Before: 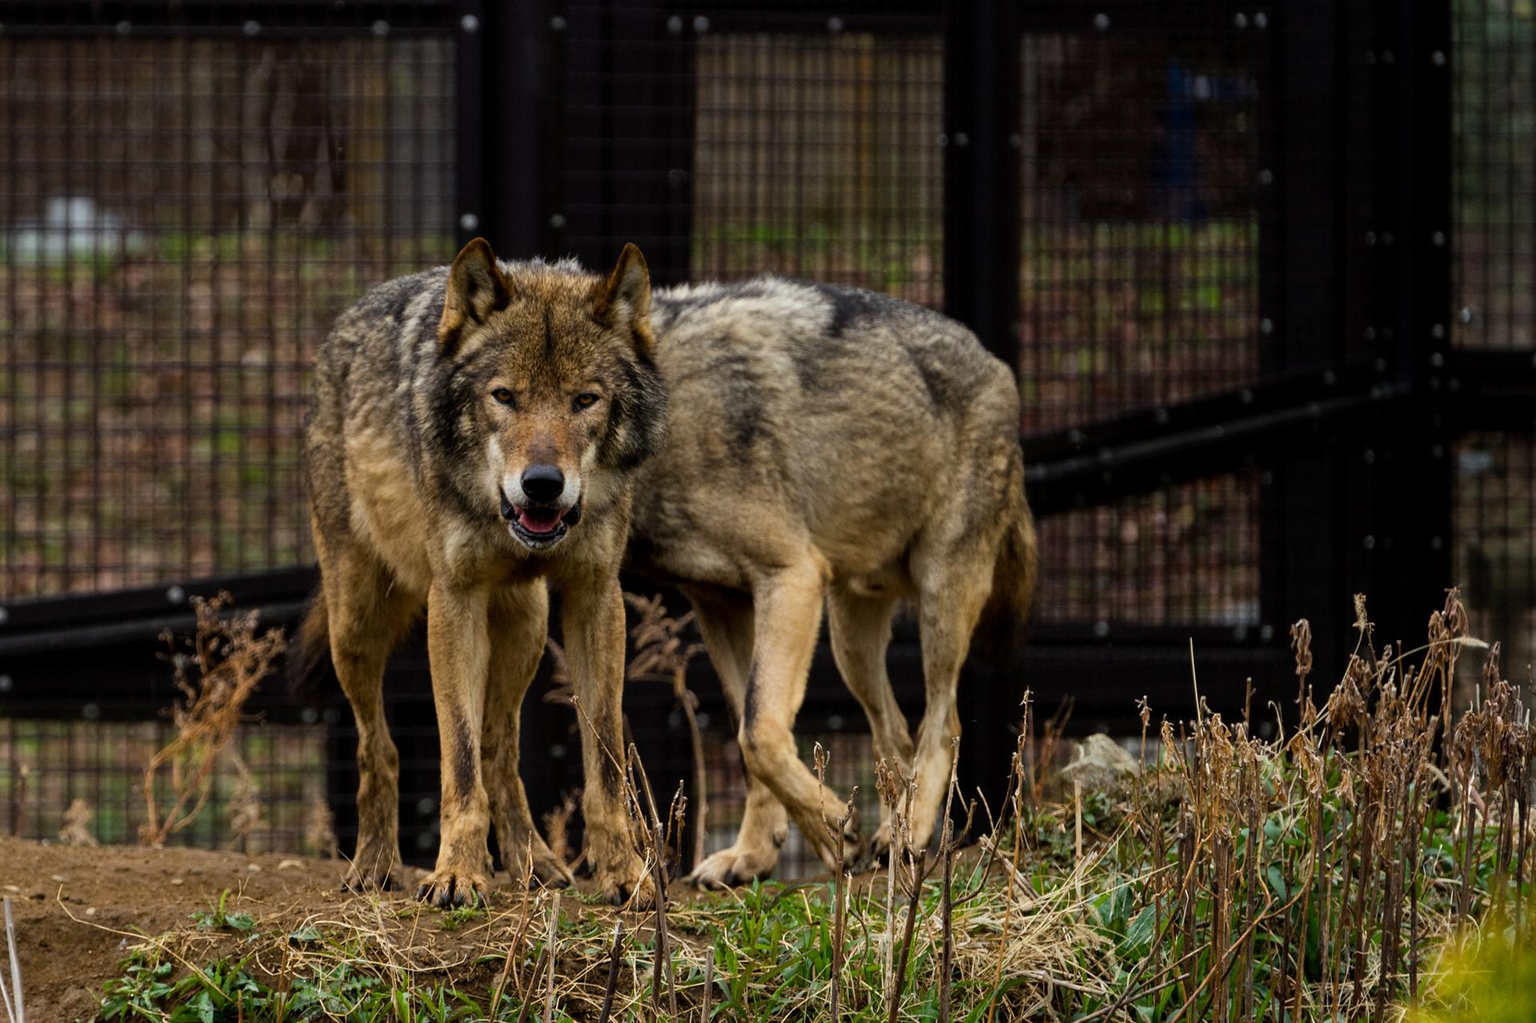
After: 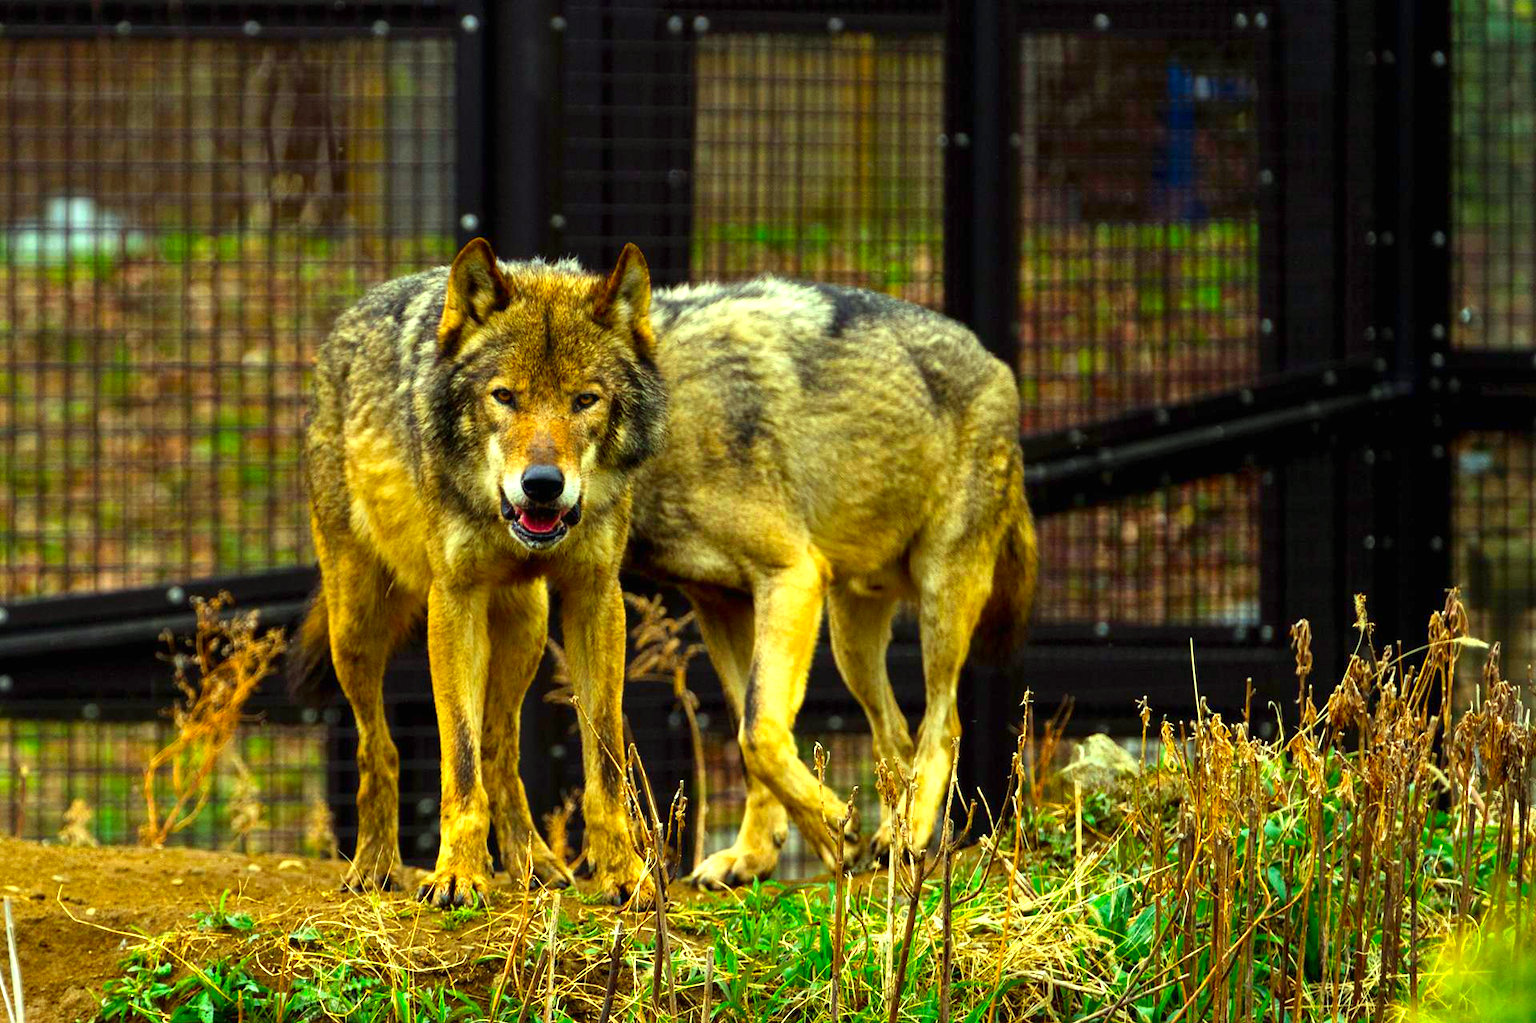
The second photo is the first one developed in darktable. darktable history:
color correction: highlights a* -10.77, highlights b* 9.8, saturation 1.72
exposure: black level correction 0, exposure 1.198 EV, compensate exposure bias true, compensate highlight preservation false
